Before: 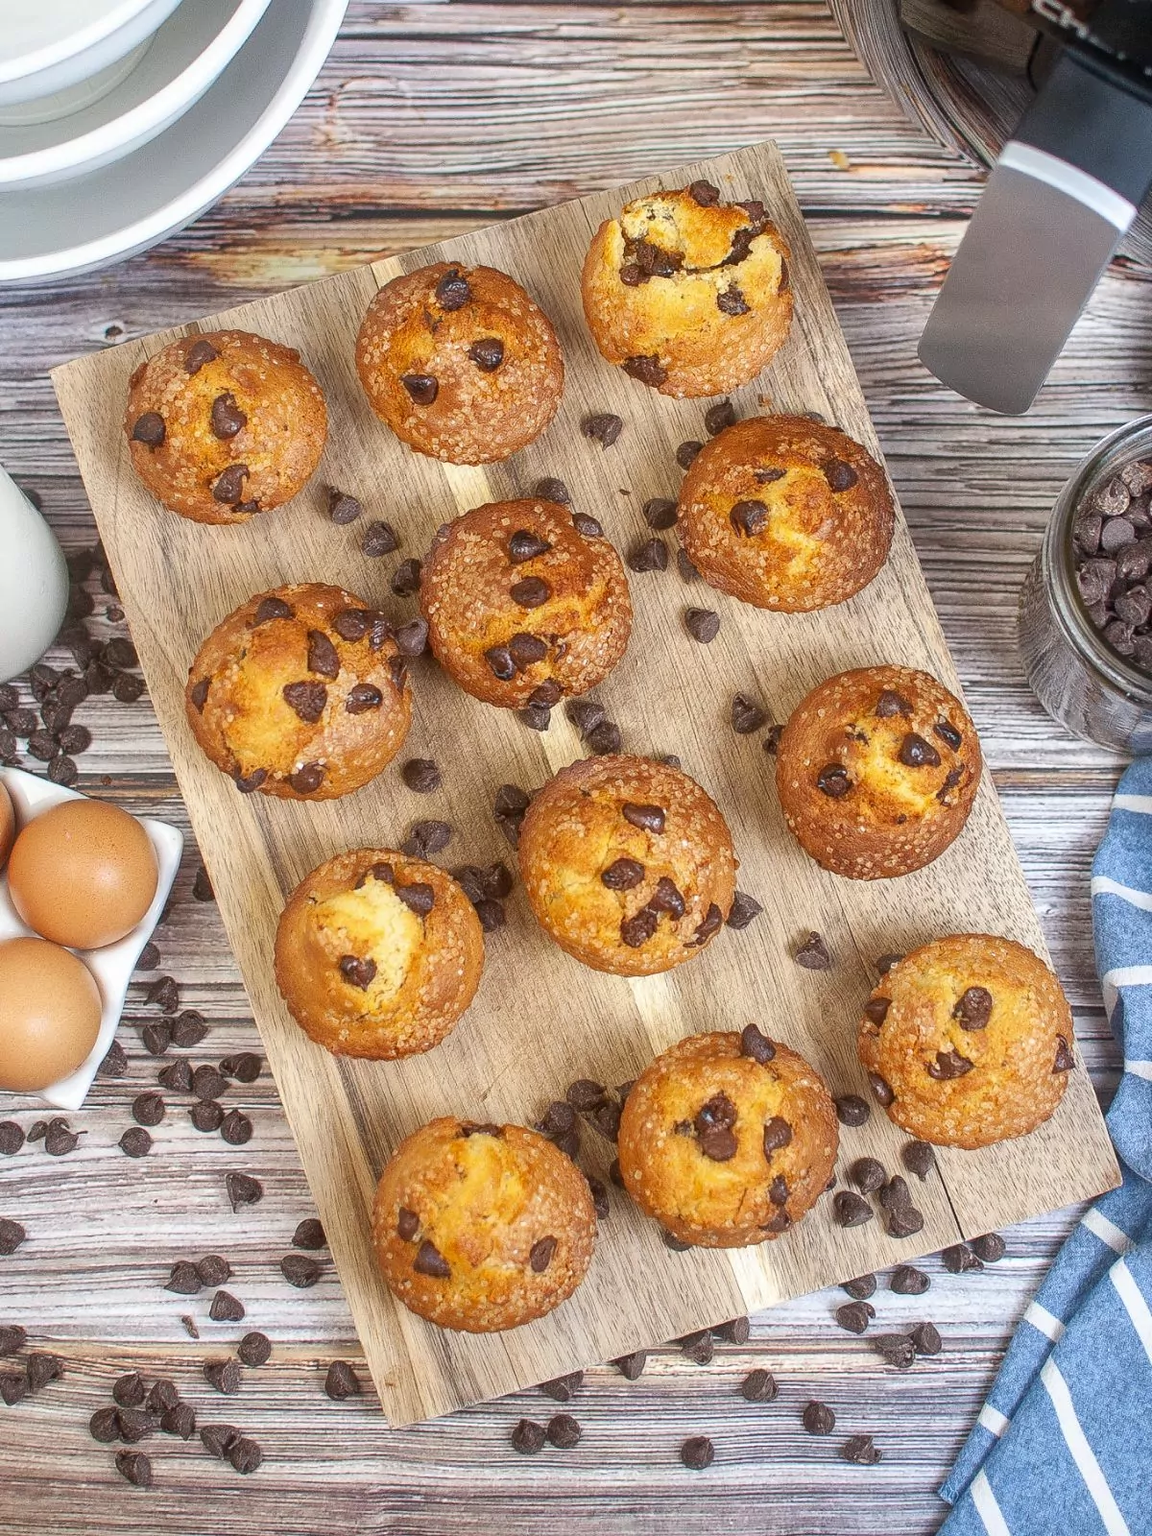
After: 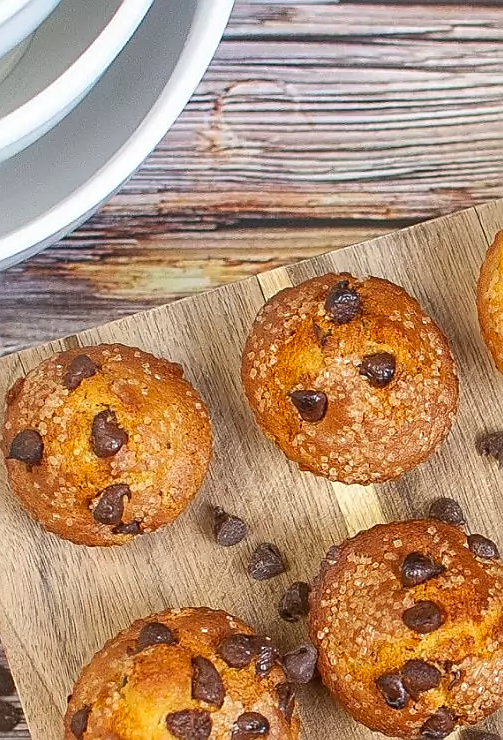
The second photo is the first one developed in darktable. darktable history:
contrast brightness saturation: saturation 0.13
crop and rotate: left 10.817%, top 0.062%, right 47.194%, bottom 53.626%
sharpen: on, module defaults
